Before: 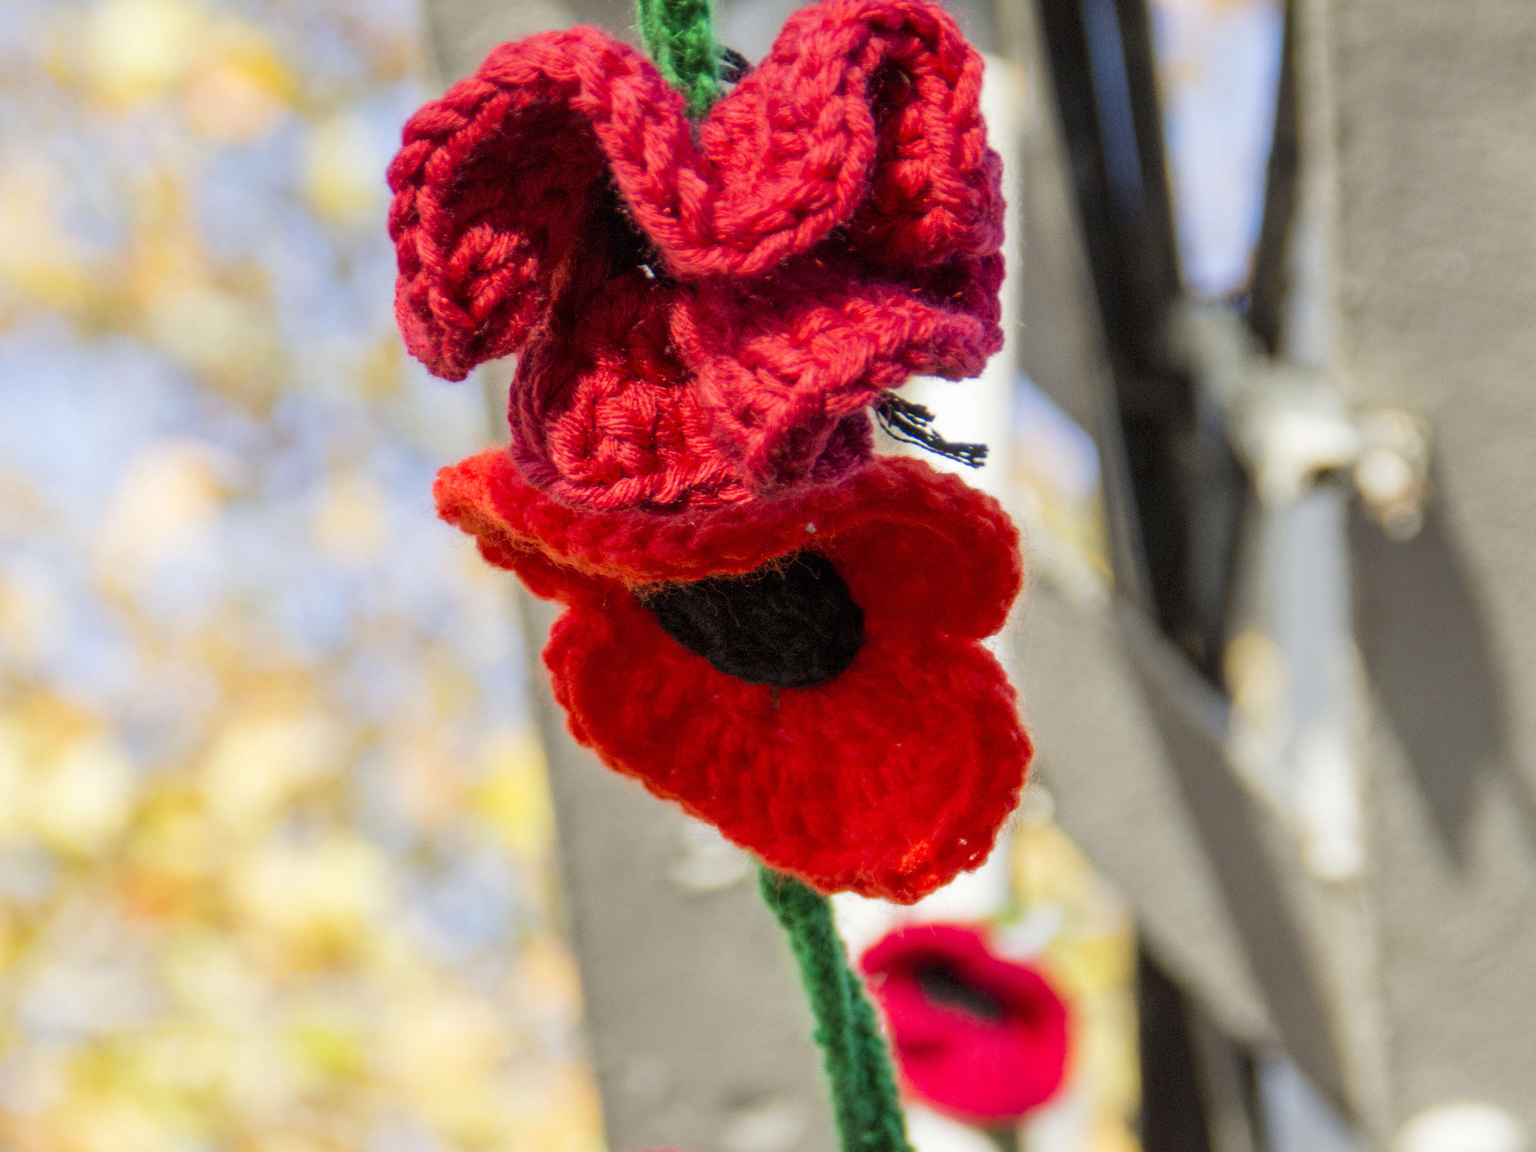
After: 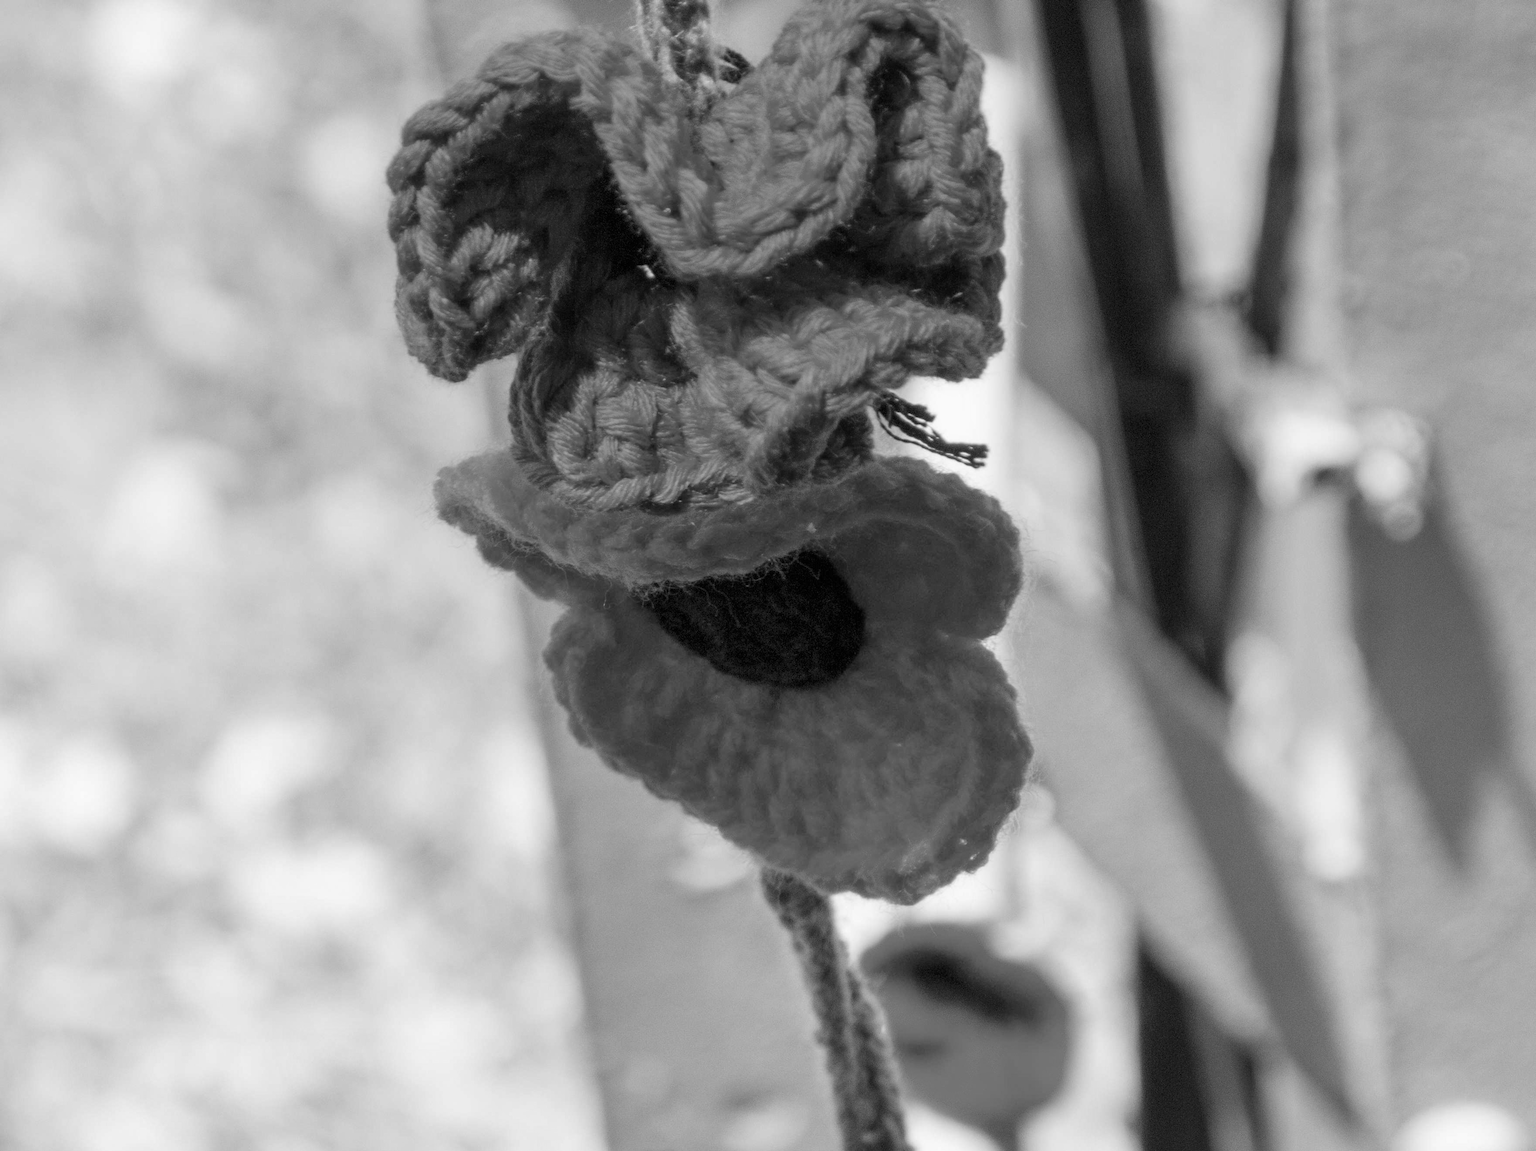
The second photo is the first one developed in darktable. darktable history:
exposure: exposure 0.197 EV, compensate highlight preservation false
monochrome: a -74.22, b 78.2
